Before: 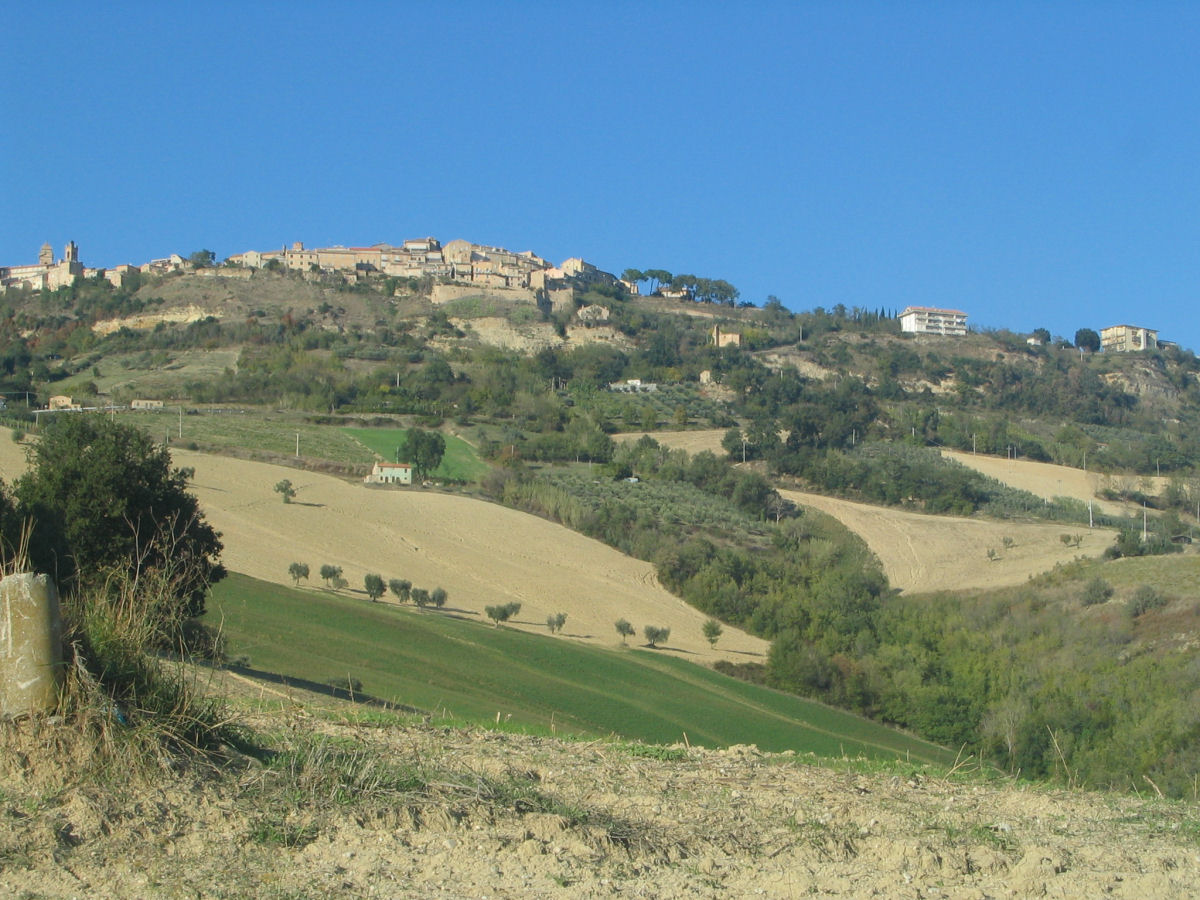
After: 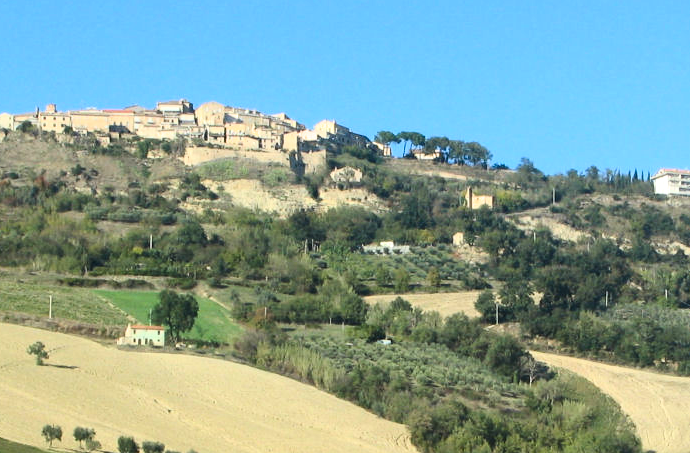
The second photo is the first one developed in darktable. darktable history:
filmic rgb: black relative exposure -8.18 EV, white relative exposure 2.2 EV, threshold 3.05 EV, target white luminance 99.954%, hardness 7.06, latitude 75.05%, contrast 1.321, highlights saturation mix -2.15%, shadows ↔ highlights balance 30.45%, enable highlight reconstruction true
contrast brightness saturation: contrast 0.234, brightness 0.115, saturation 0.289
crop: left 20.592%, top 15.386%, right 21.848%, bottom 34.182%
